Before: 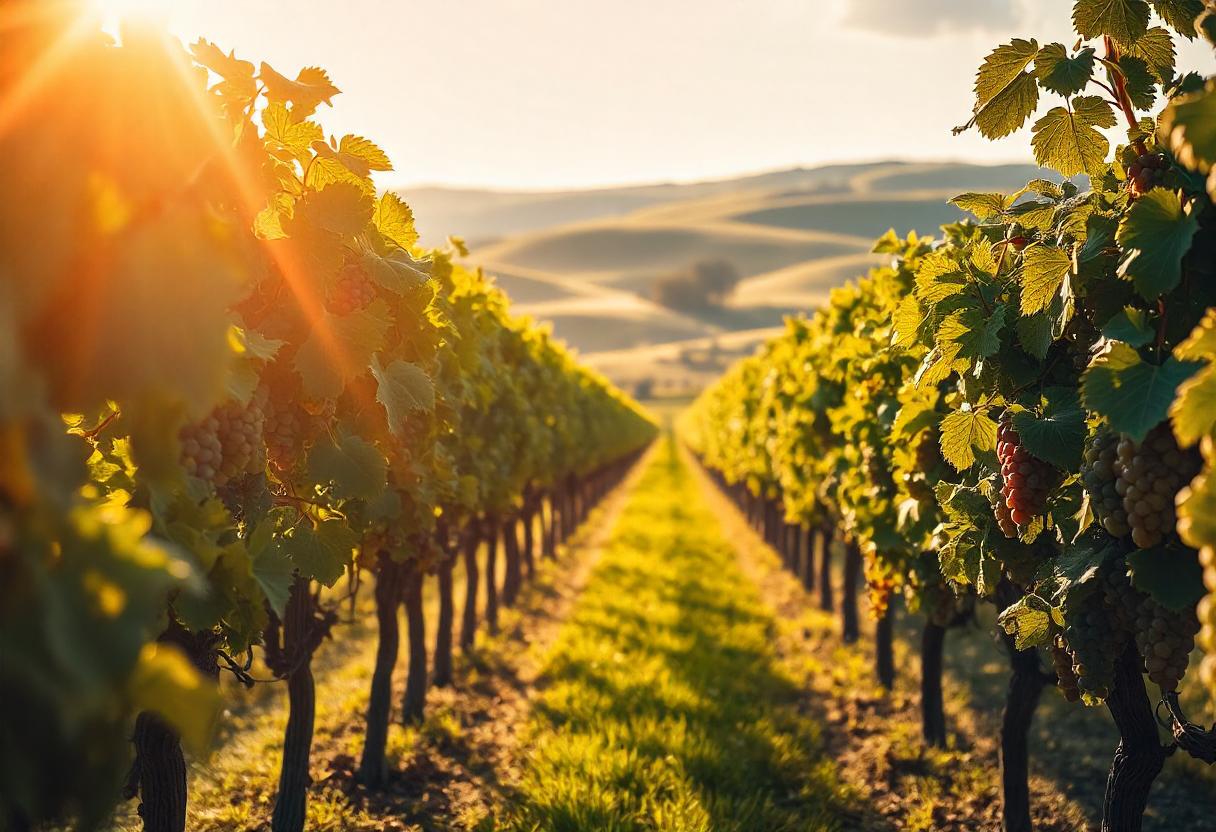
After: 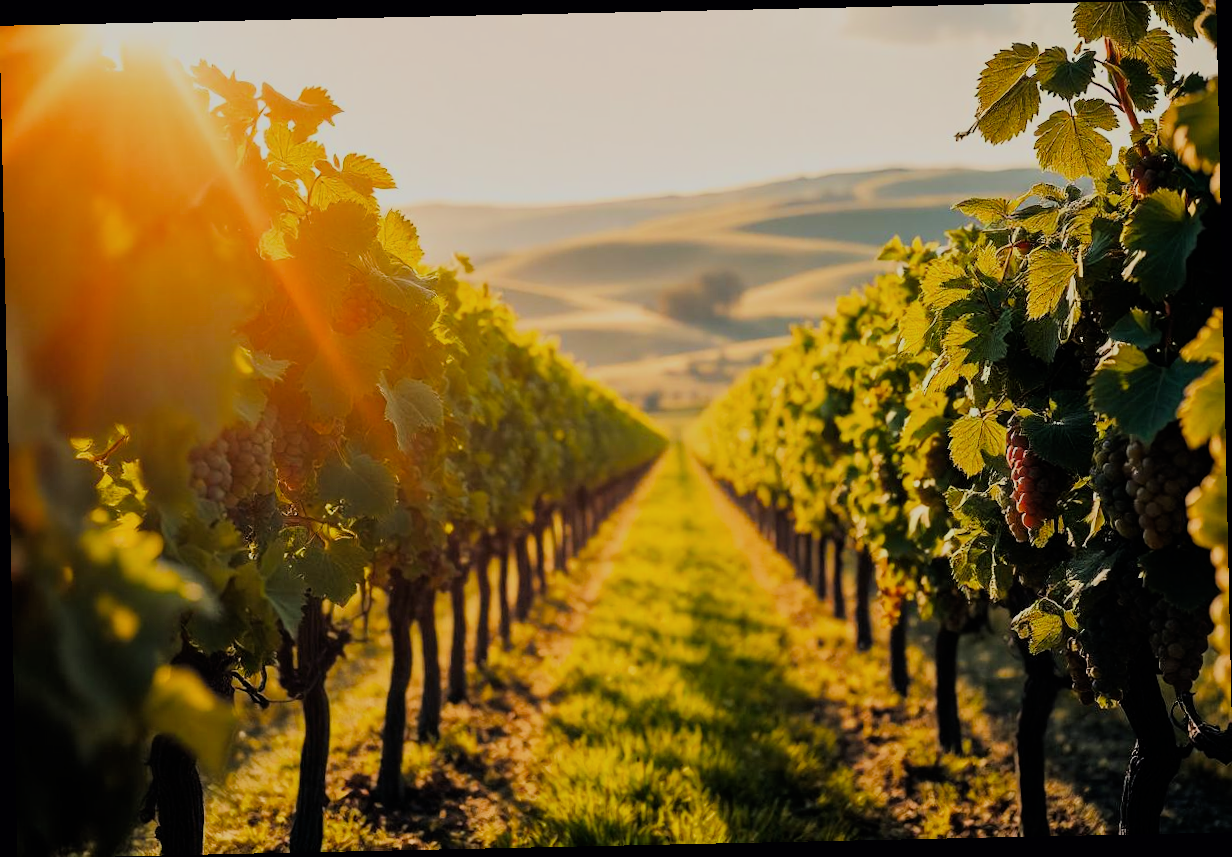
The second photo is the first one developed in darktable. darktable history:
contrast brightness saturation: contrast 0.07
filmic rgb: black relative exposure -6.15 EV, white relative exposure 6.96 EV, hardness 2.23, color science v6 (2022)
color balance rgb: shadows fall-off 101%, linear chroma grading › mid-tones 7.63%, perceptual saturation grading › mid-tones 11.68%, mask middle-gray fulcrum 22.45%, global vibrance 10.11%, saturation formula JzAzBz (2021)
rotate and perspective: rotation -1.24°, automatic cropping off
